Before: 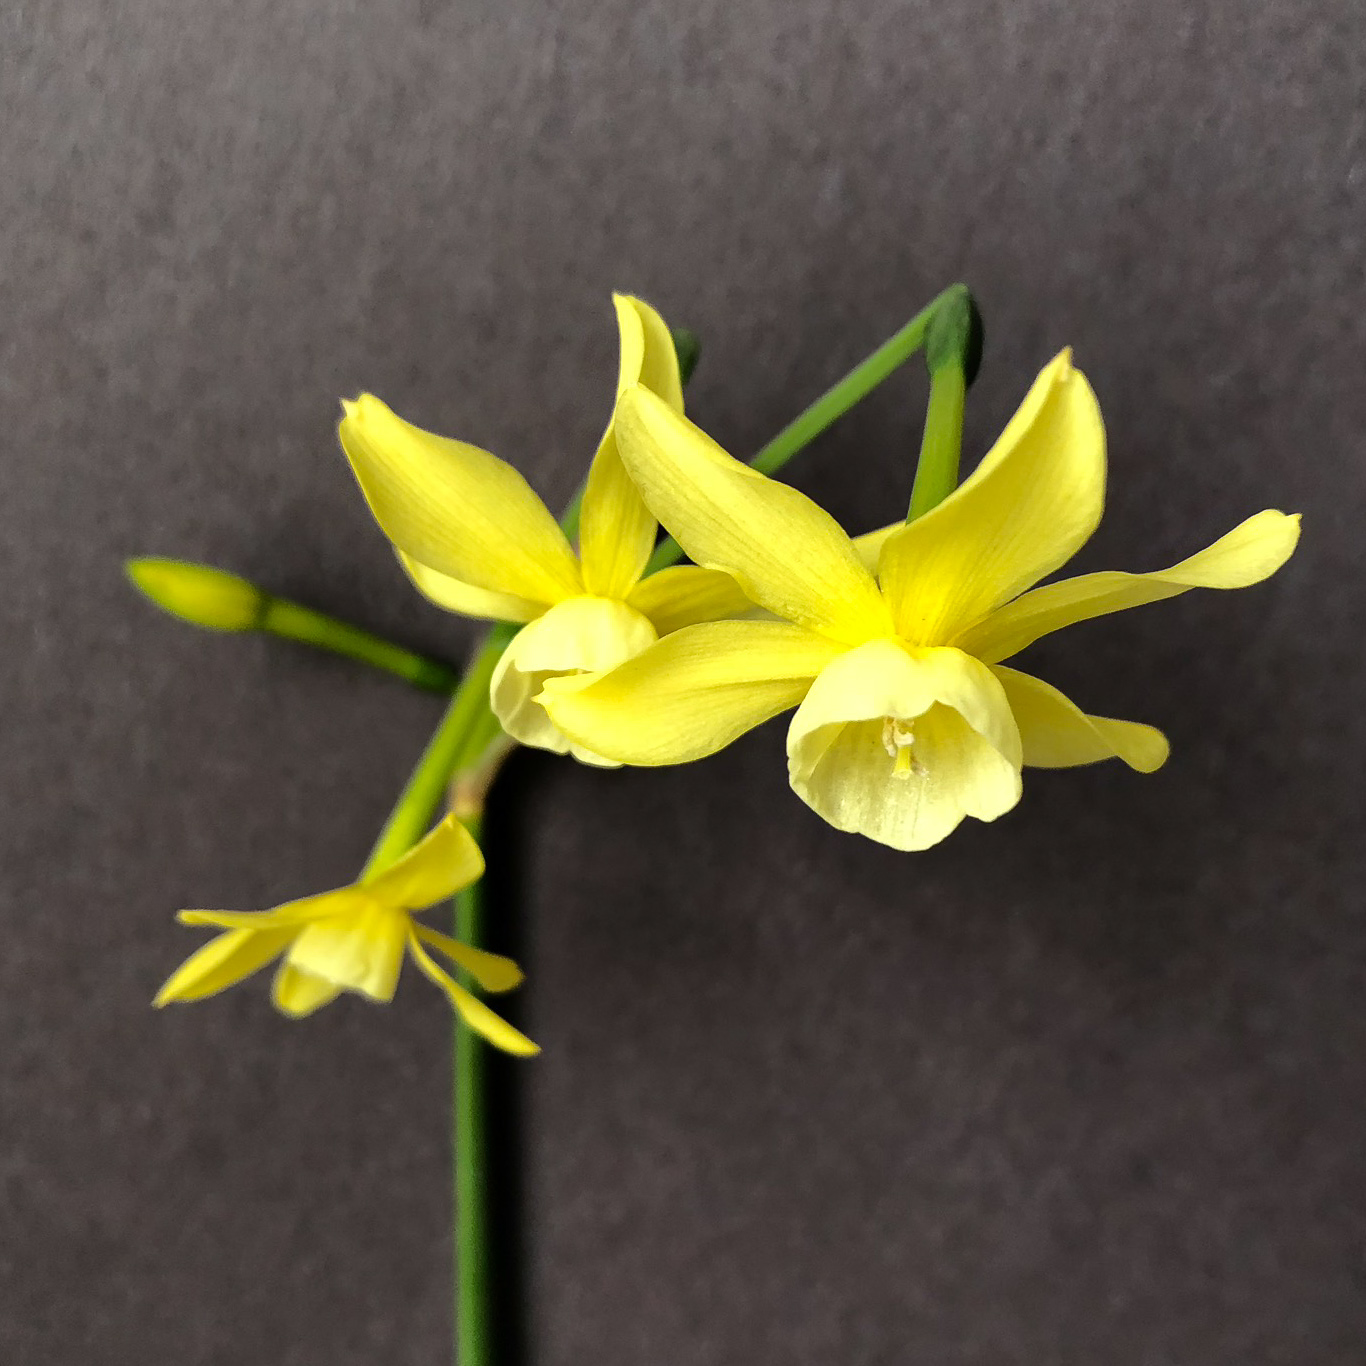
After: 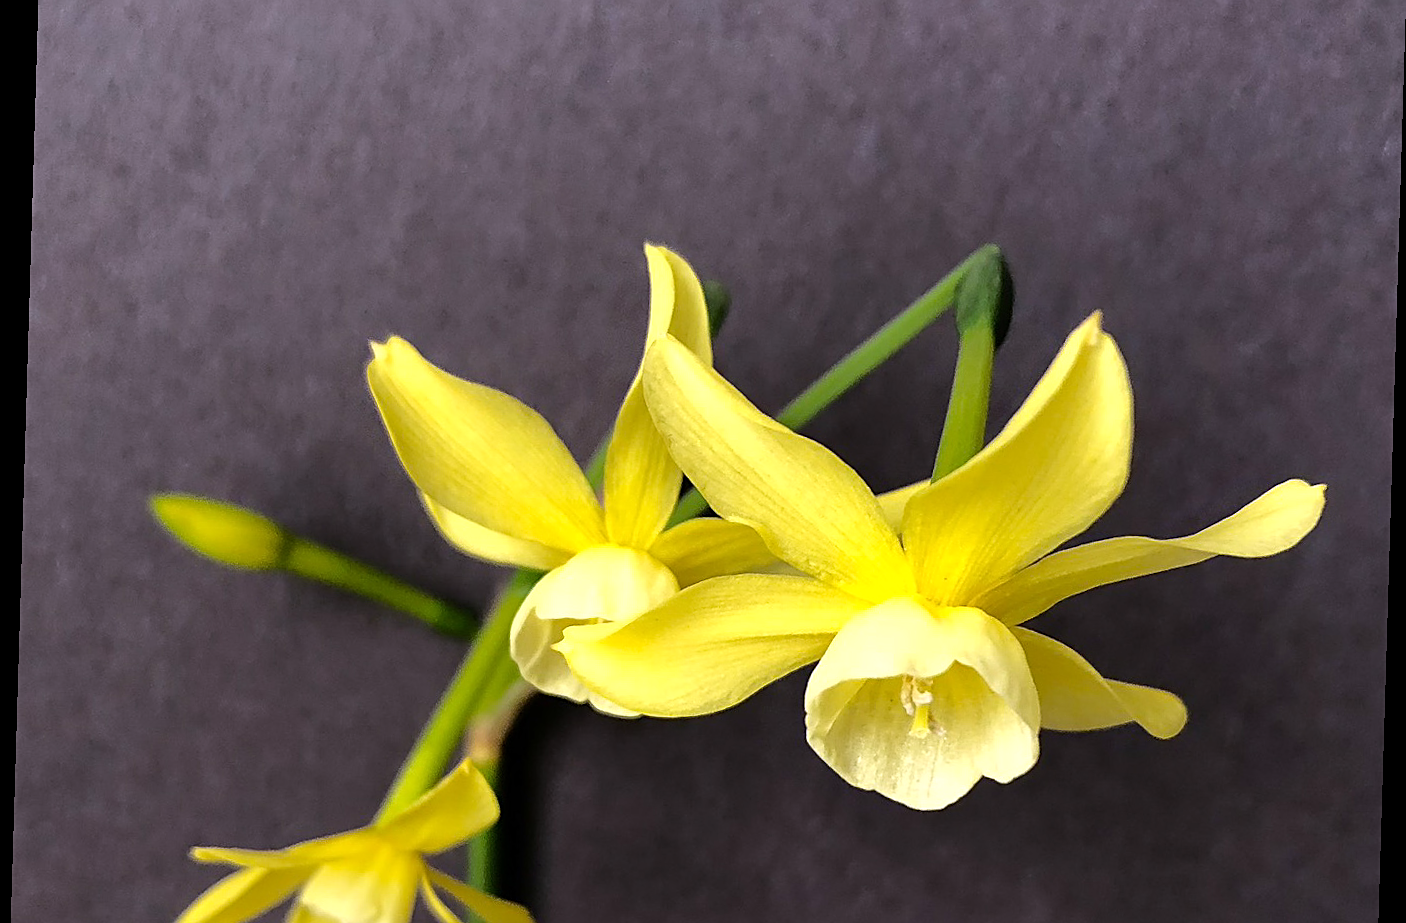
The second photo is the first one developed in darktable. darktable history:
crop and rotate: top 4.848%, bottom 29.503%
rotate and perspective: rotation 1.72°, automatic cropping off
sharpen: on, module defaults
white balance: red 1.042, blue 1.17
